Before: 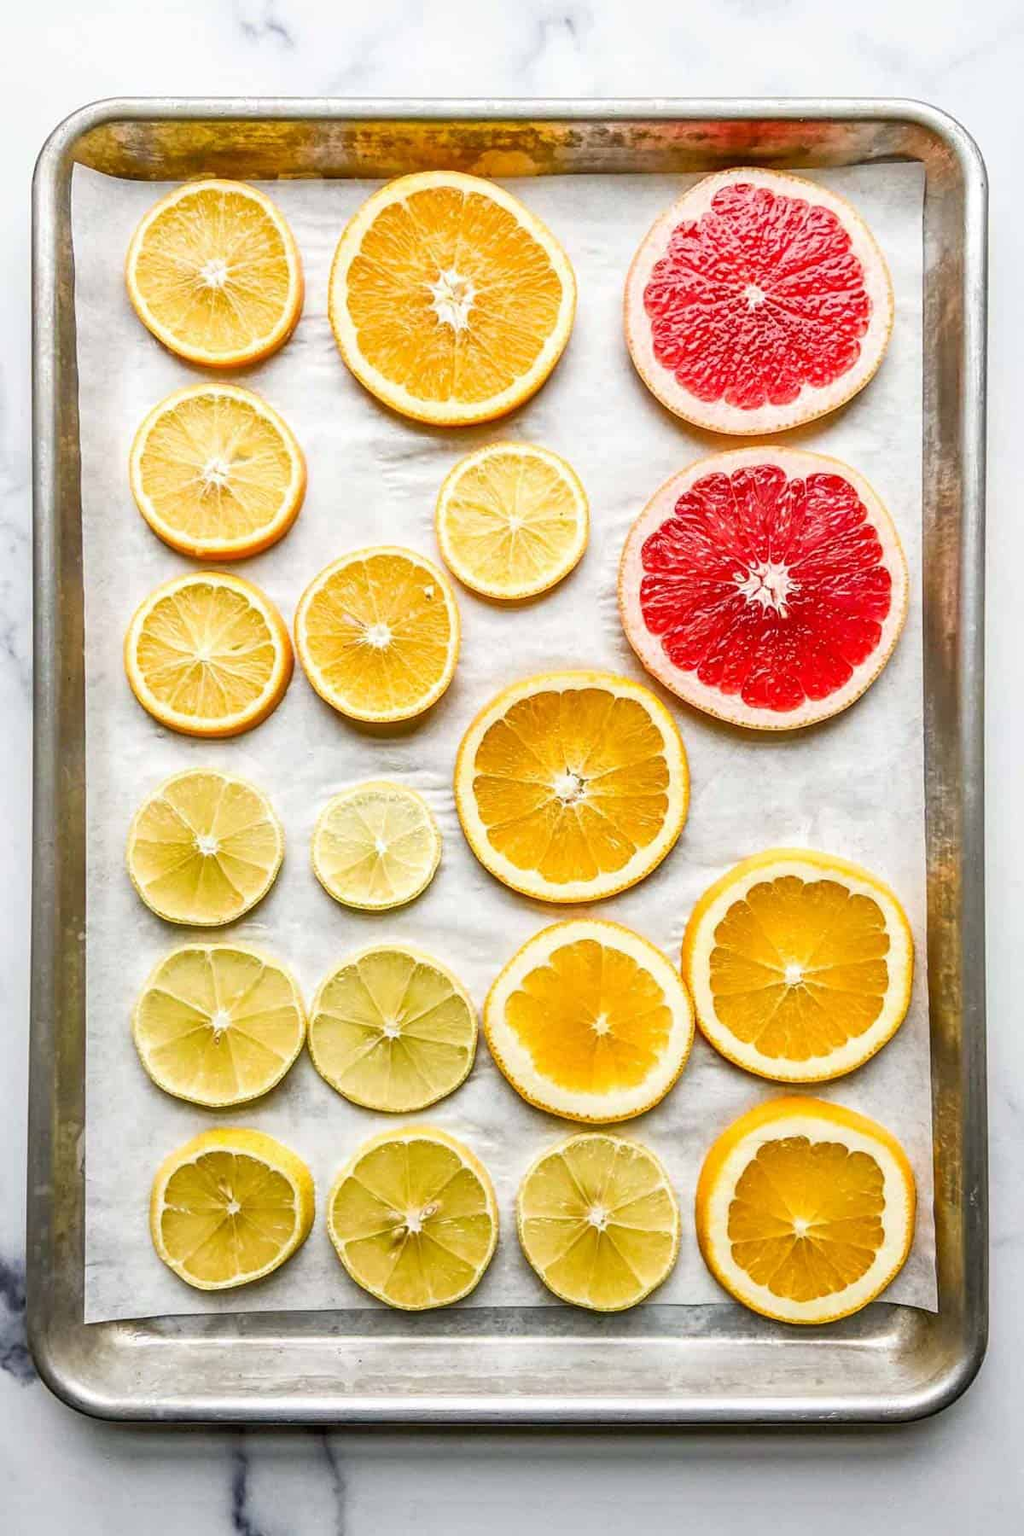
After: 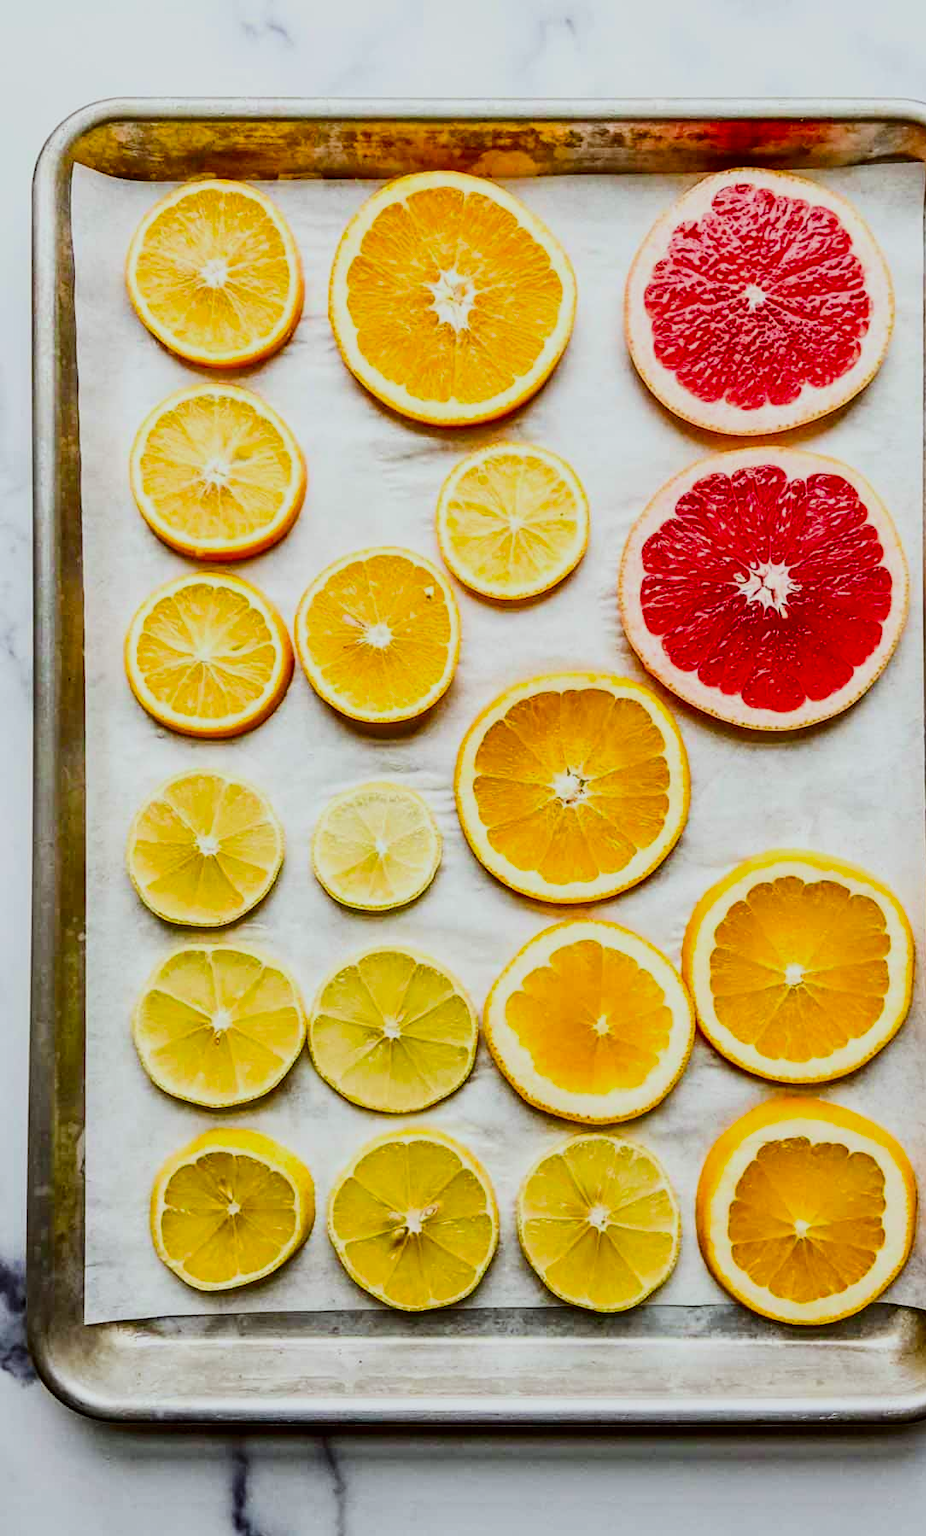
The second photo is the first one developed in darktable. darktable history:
crop: right 9.513%, bottom 0.029%
local contrast: mode bilateral grid, contrast 16, coarseness 35, detail 104%, midtone range 0.2
color balance rgb: power › hue 173.91°, perceptual saturation grading › global saturation 18.868%
contrast brightness saturation: contrast 0.214, brightness -0.115, saturation 0.212
color correction: highlights a* -2.91, highlights b* -2.47, shadows a* 2.34, shadows b* 2.94
filmic rgb: black relative exposure -7.31 EV, white relative exposure 5.06 EV, threshold 5.95 EV, hardness 3.2, iterations of high-quality reconstruction 0, enable highlight reconstruction true
